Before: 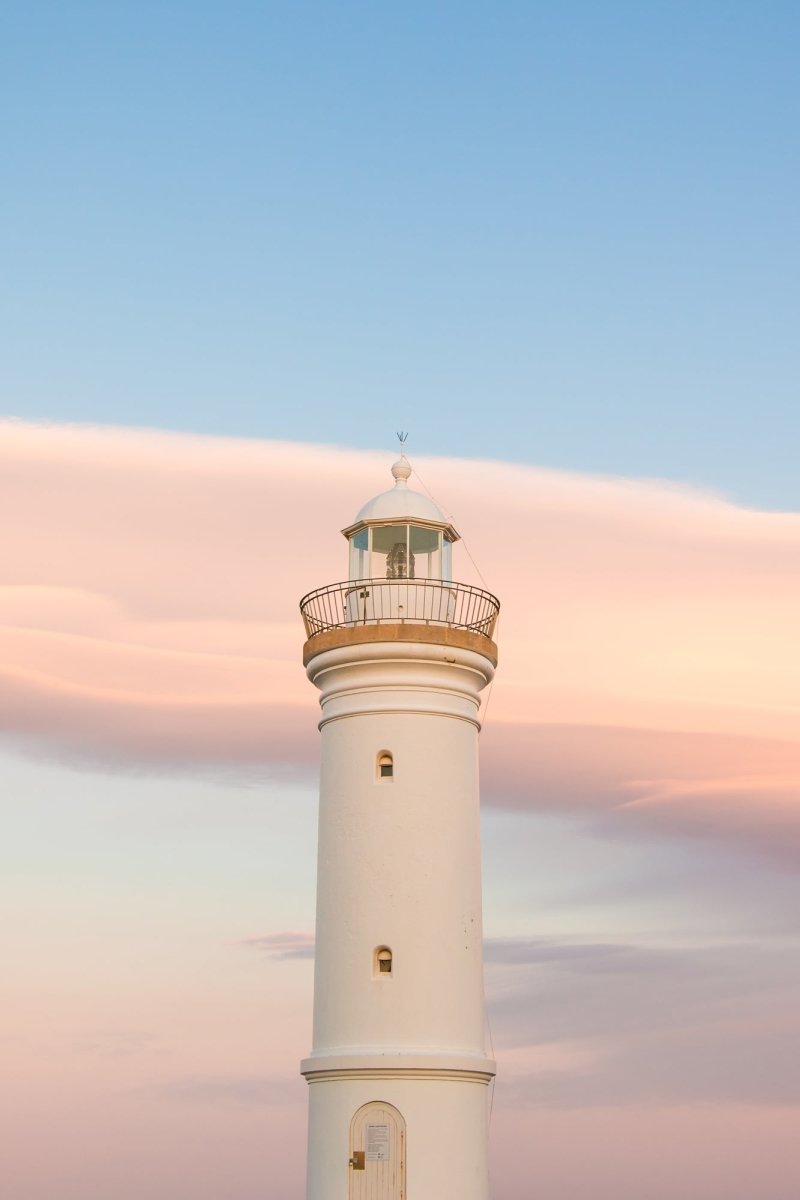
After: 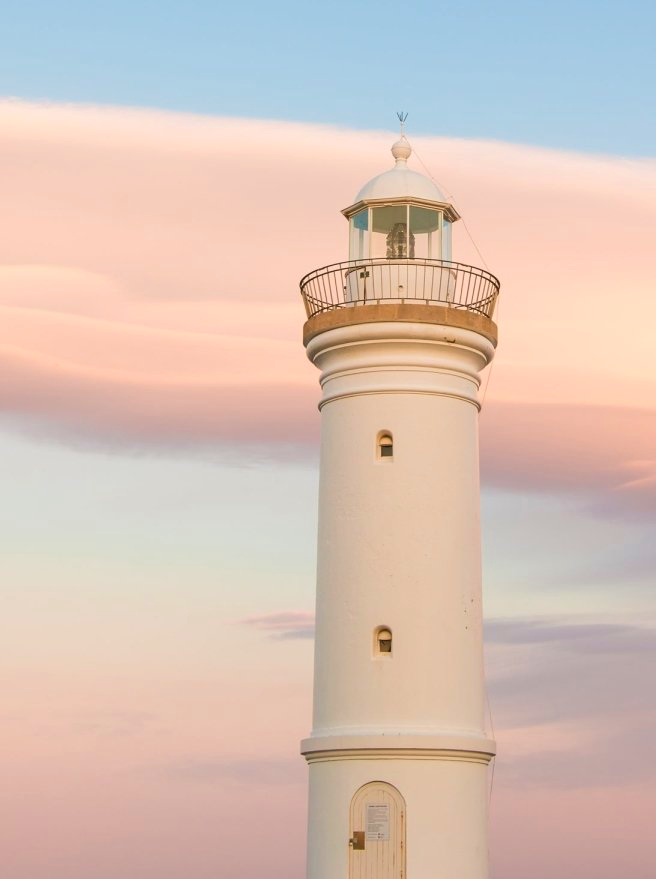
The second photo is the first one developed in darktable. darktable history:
crop: top 26.726%, right 17.948%
velvia: on, module defaults
